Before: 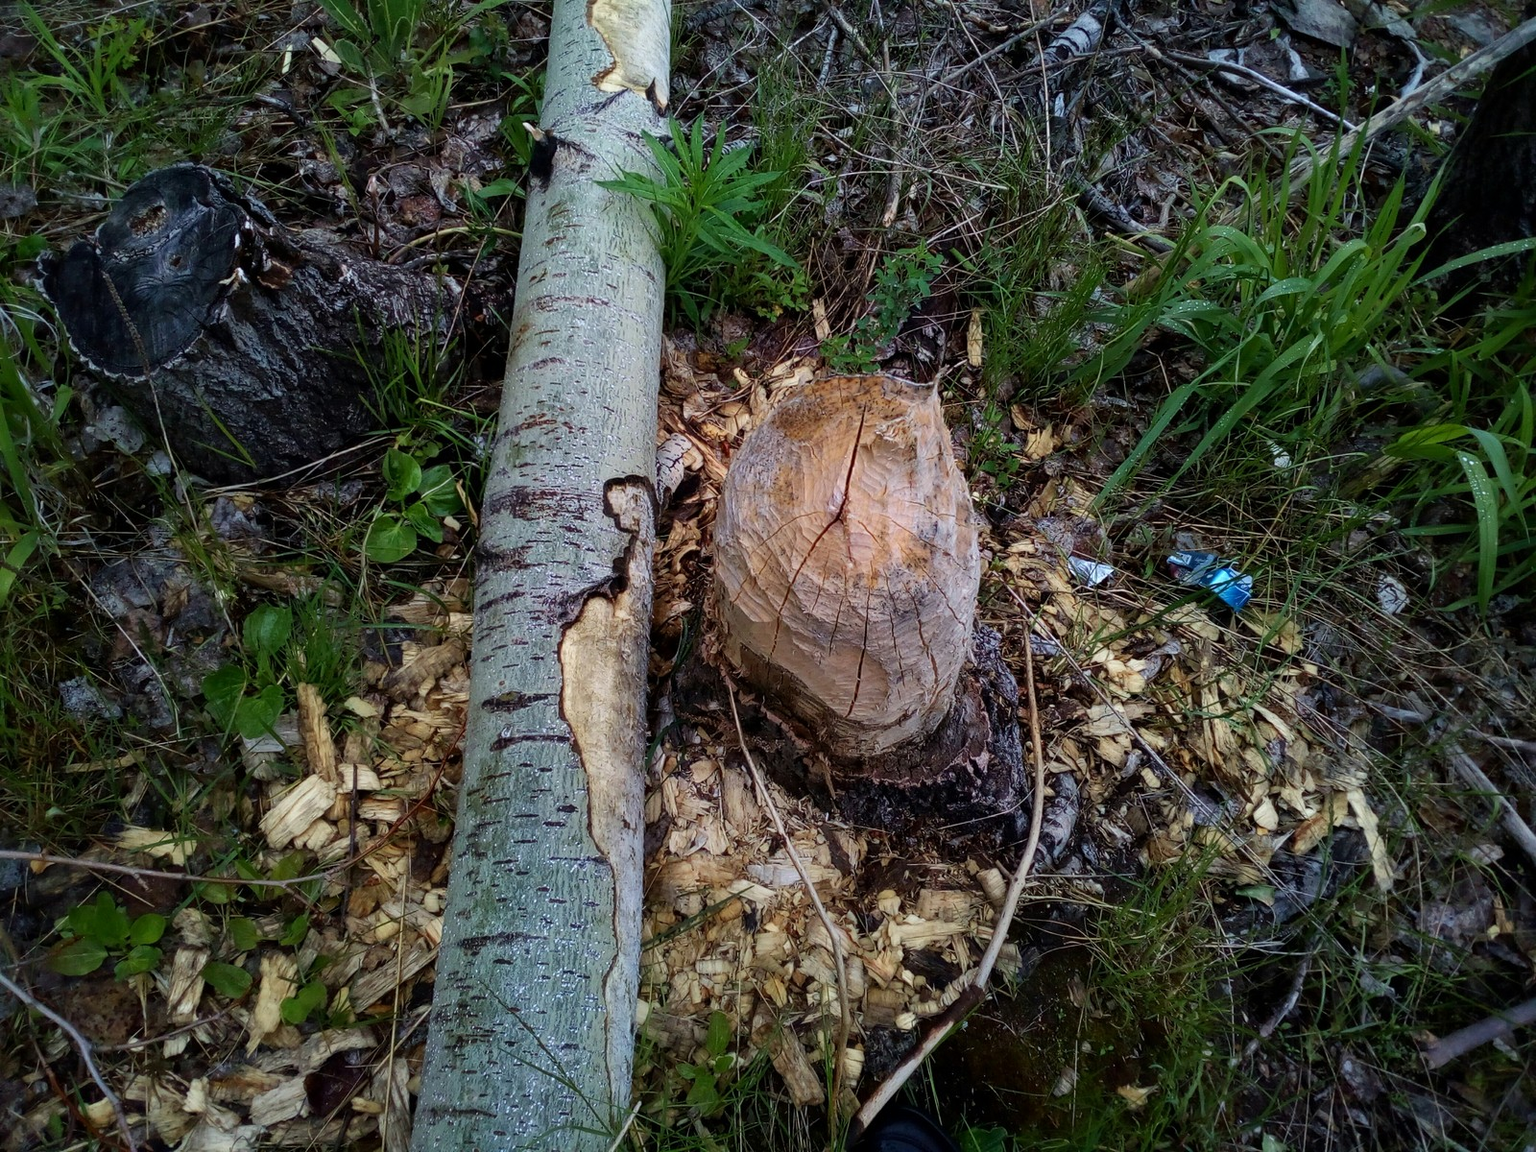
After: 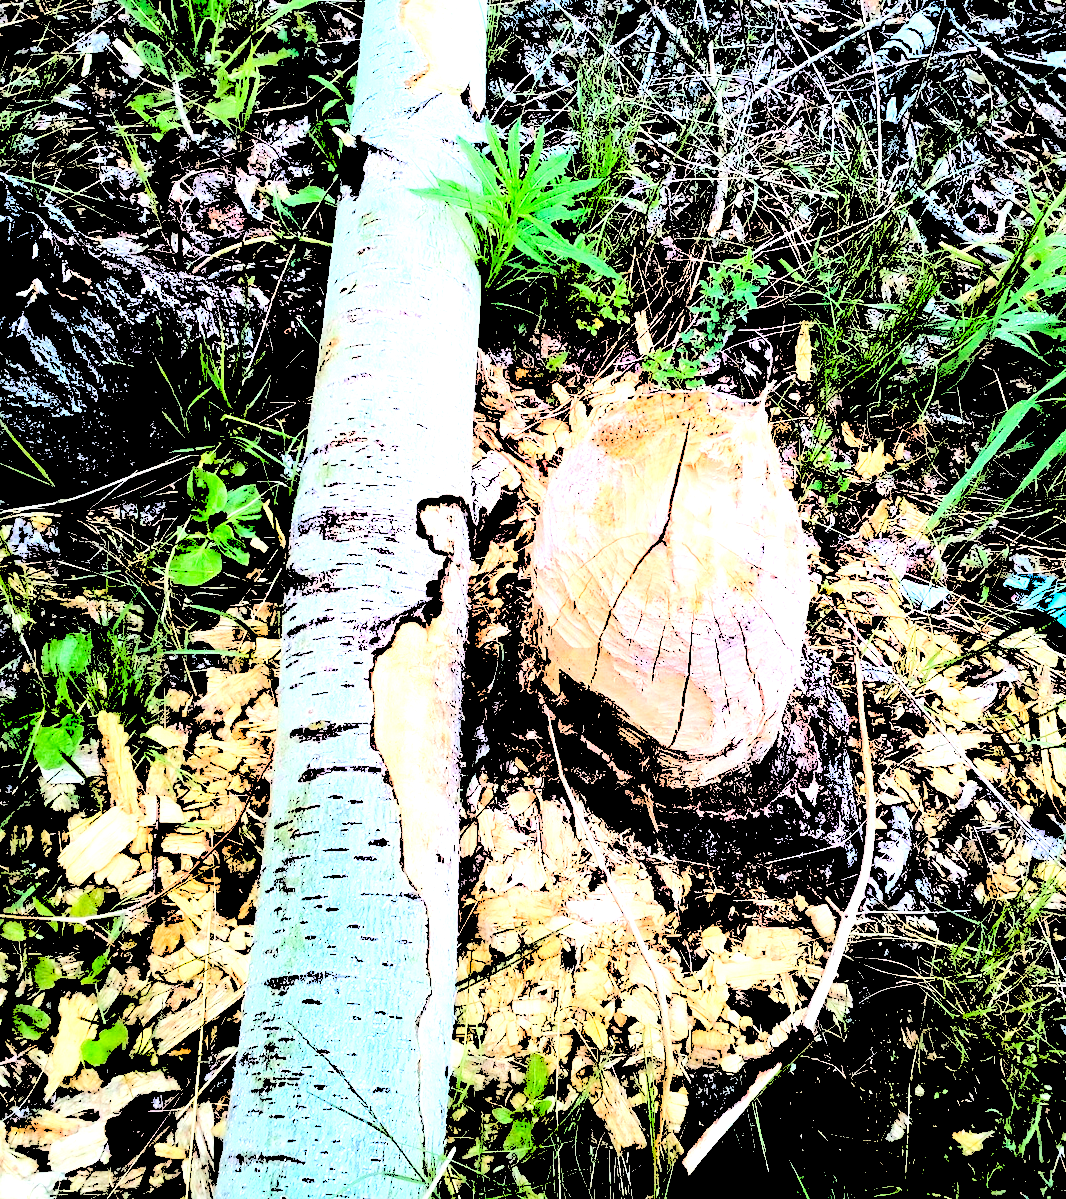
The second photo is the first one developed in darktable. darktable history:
crop and rotate: left 13.331%, right 20.006%
levels: levels [0.246, 0.256, 0.506]
exposure: exposure 0.133 EV, compensate highlight preservation false
